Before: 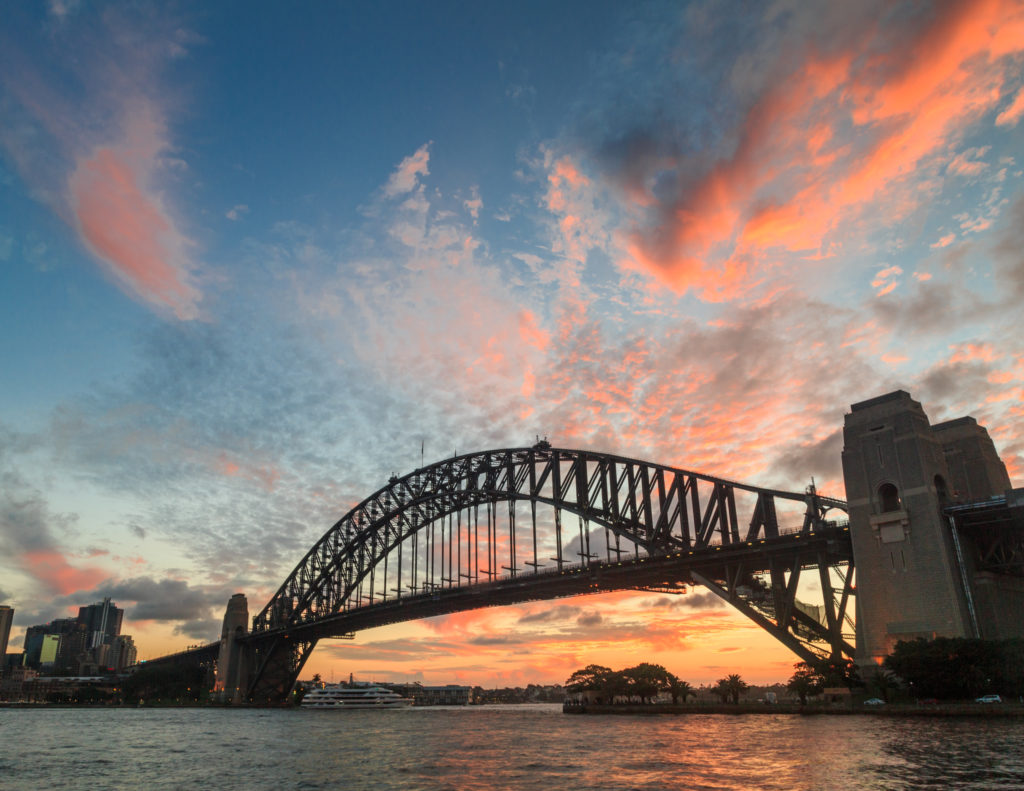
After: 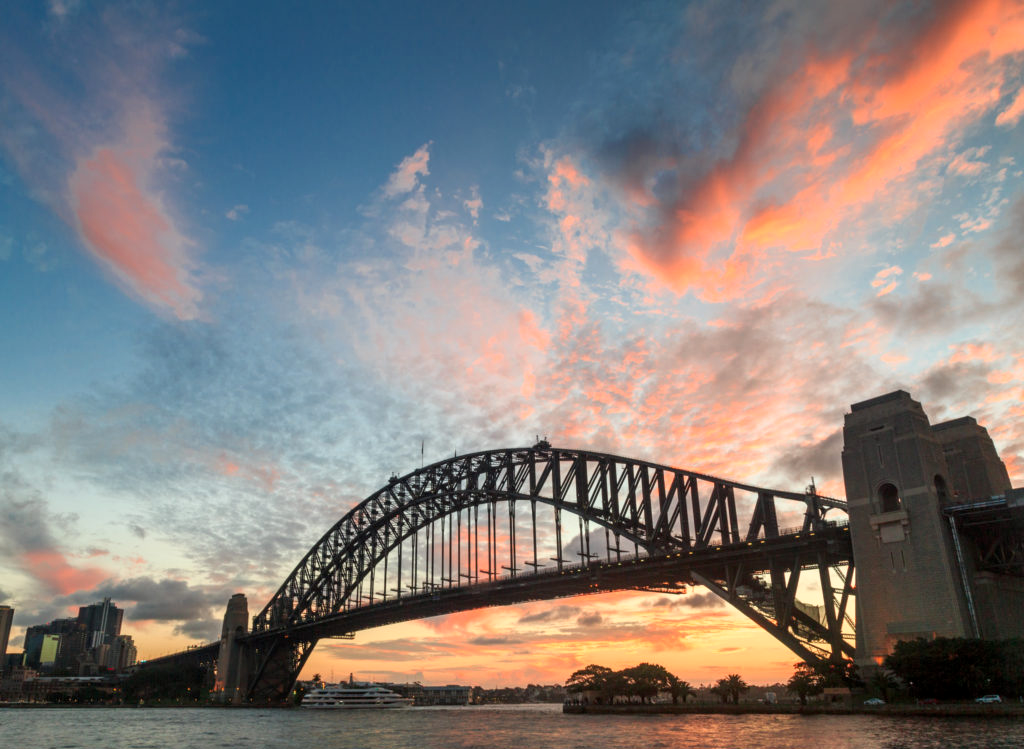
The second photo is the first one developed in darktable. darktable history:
crop and rotate: top 0.003%, bottom 5.28%
exposure: black level correction 0.002, exposure 0.146 EV, compensate highlight preservation false
shadows and highlights: shadows 0.525, highlights 40.66
